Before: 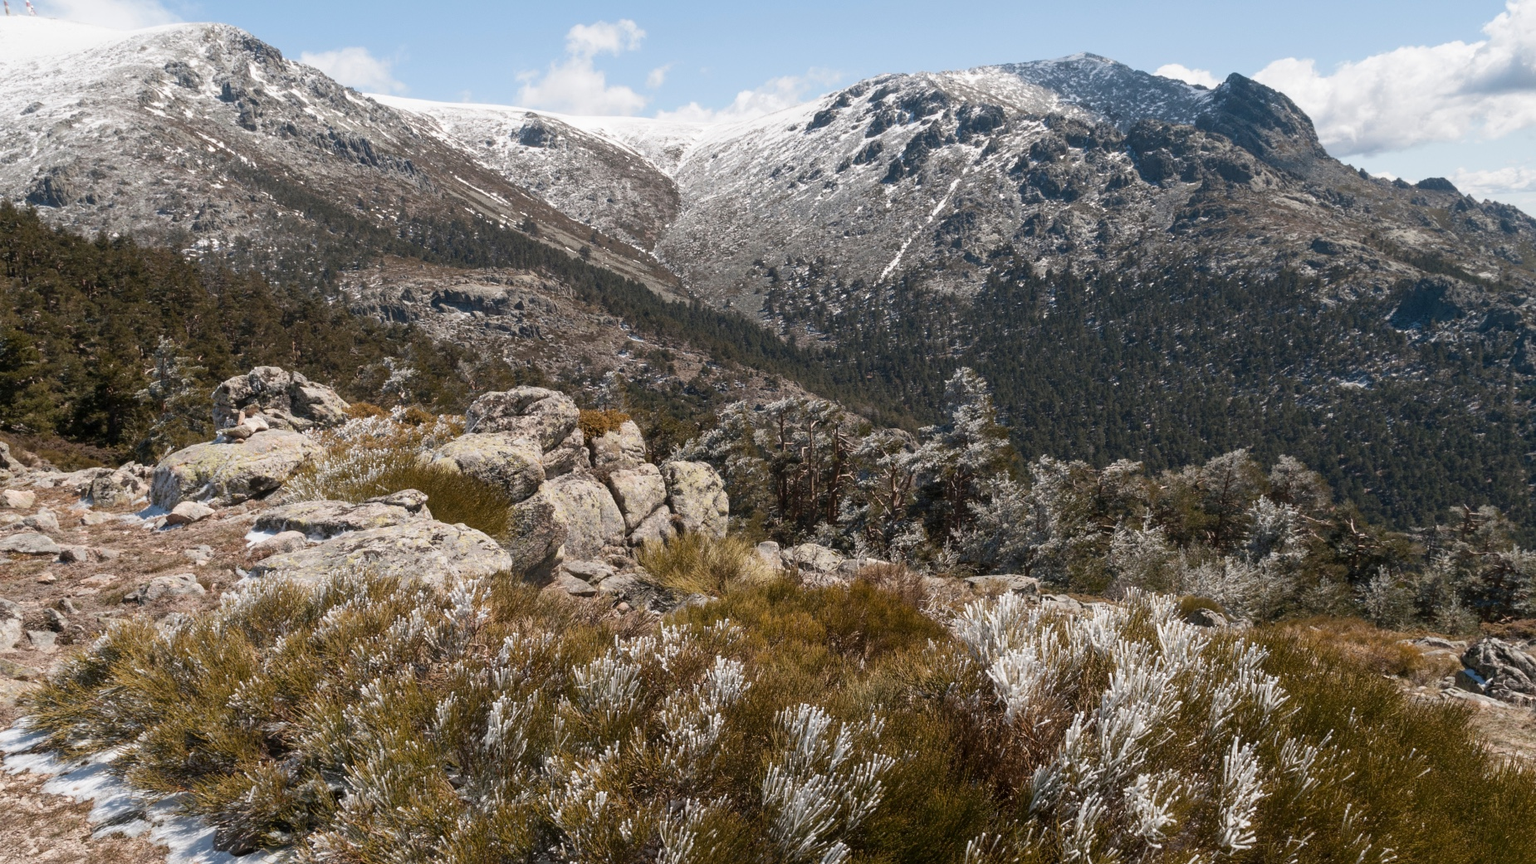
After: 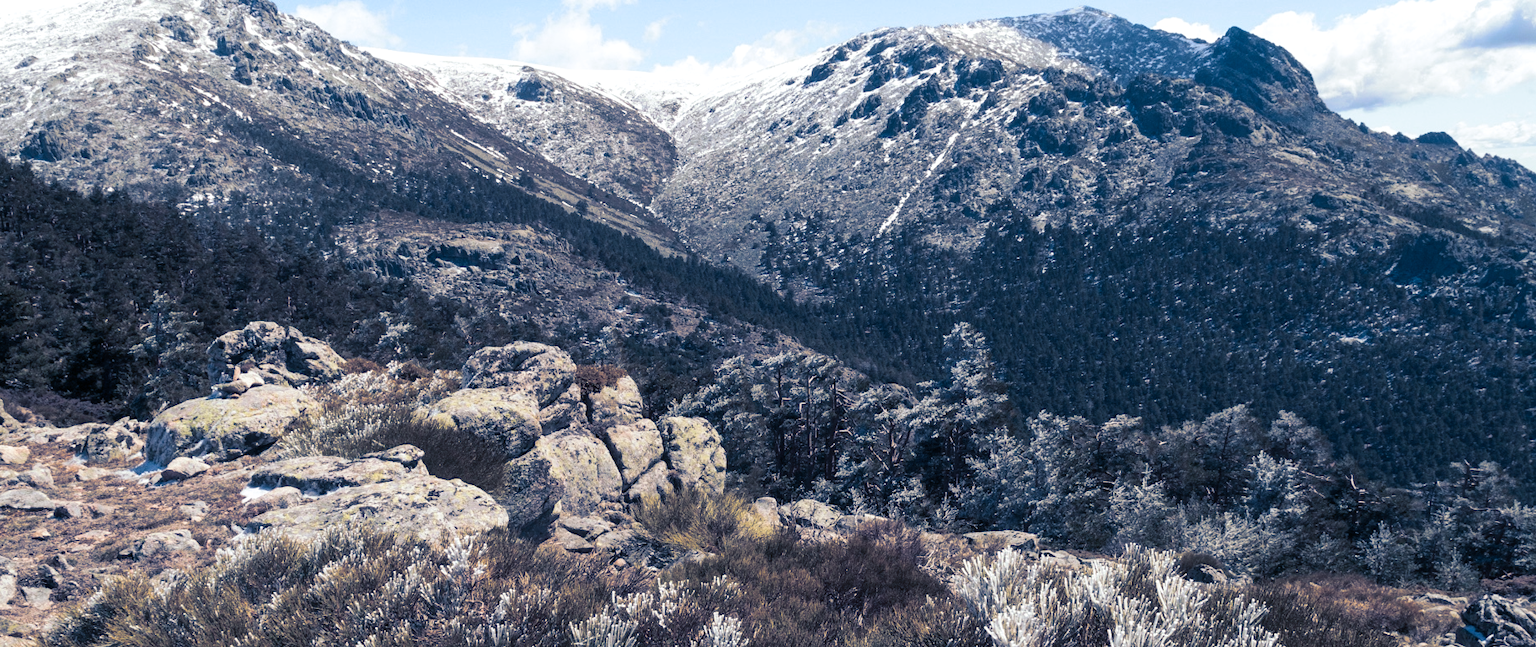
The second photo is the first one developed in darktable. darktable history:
contrast brightness saturation: contrast 0.09, saturation 0.28
white balance: red 0.974, blue 1.044
split-toning: shadows › hue 226.8°, shadows › saturation 0.84
exposure: exposure 0.2 EV, compensate highlight preservation false
crop: left 0.387%, top 5.469%, bottom 19.809%
